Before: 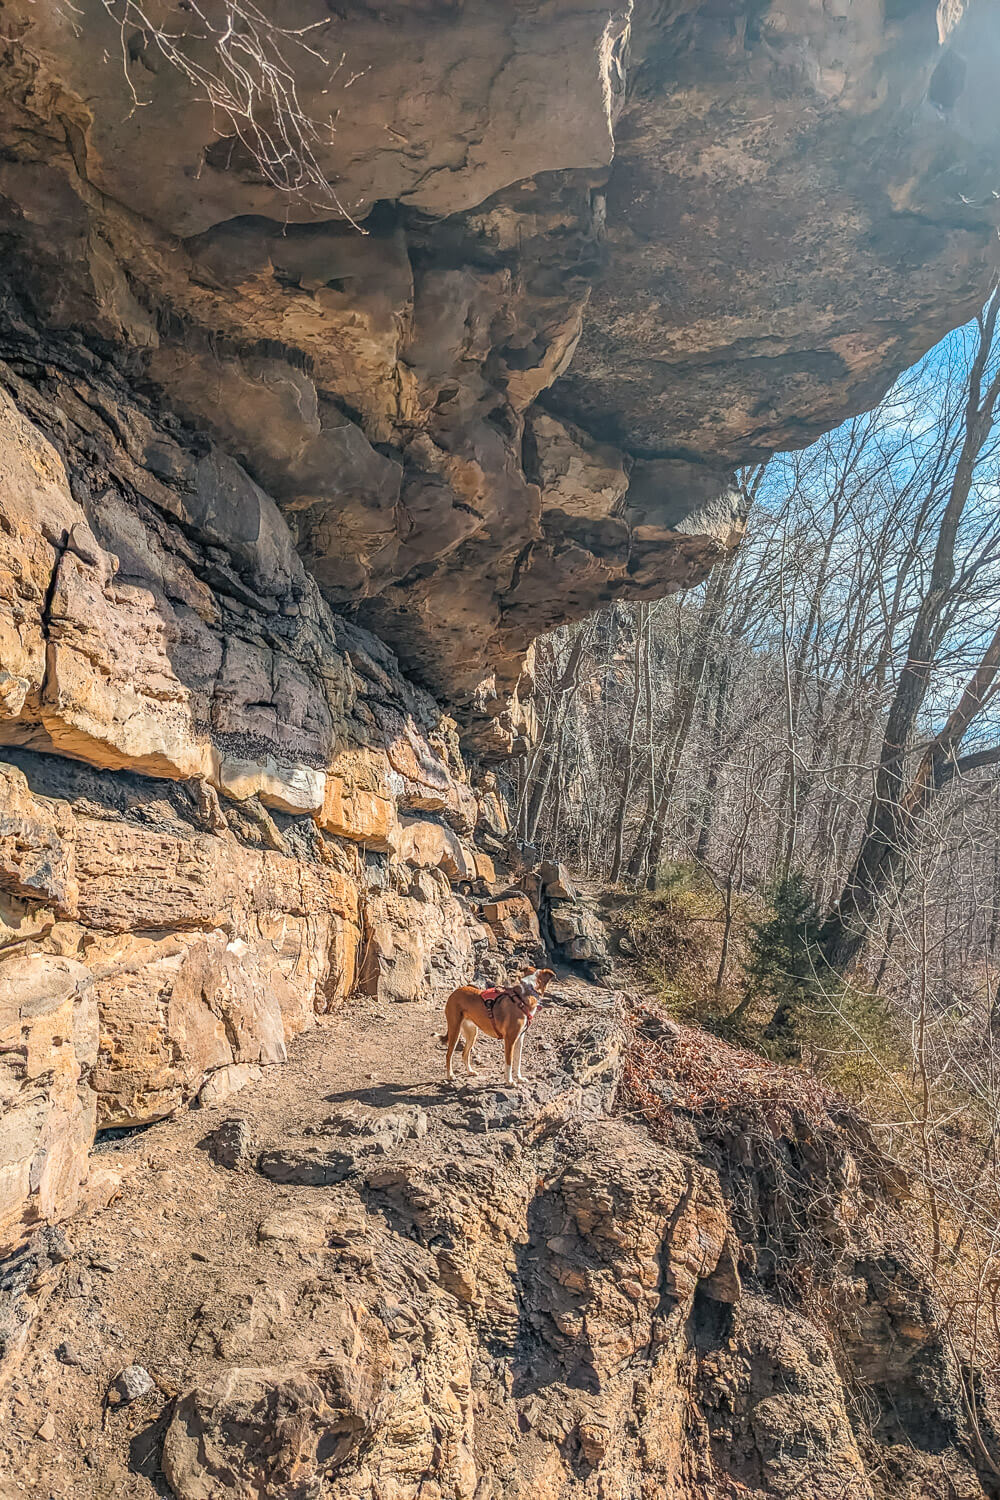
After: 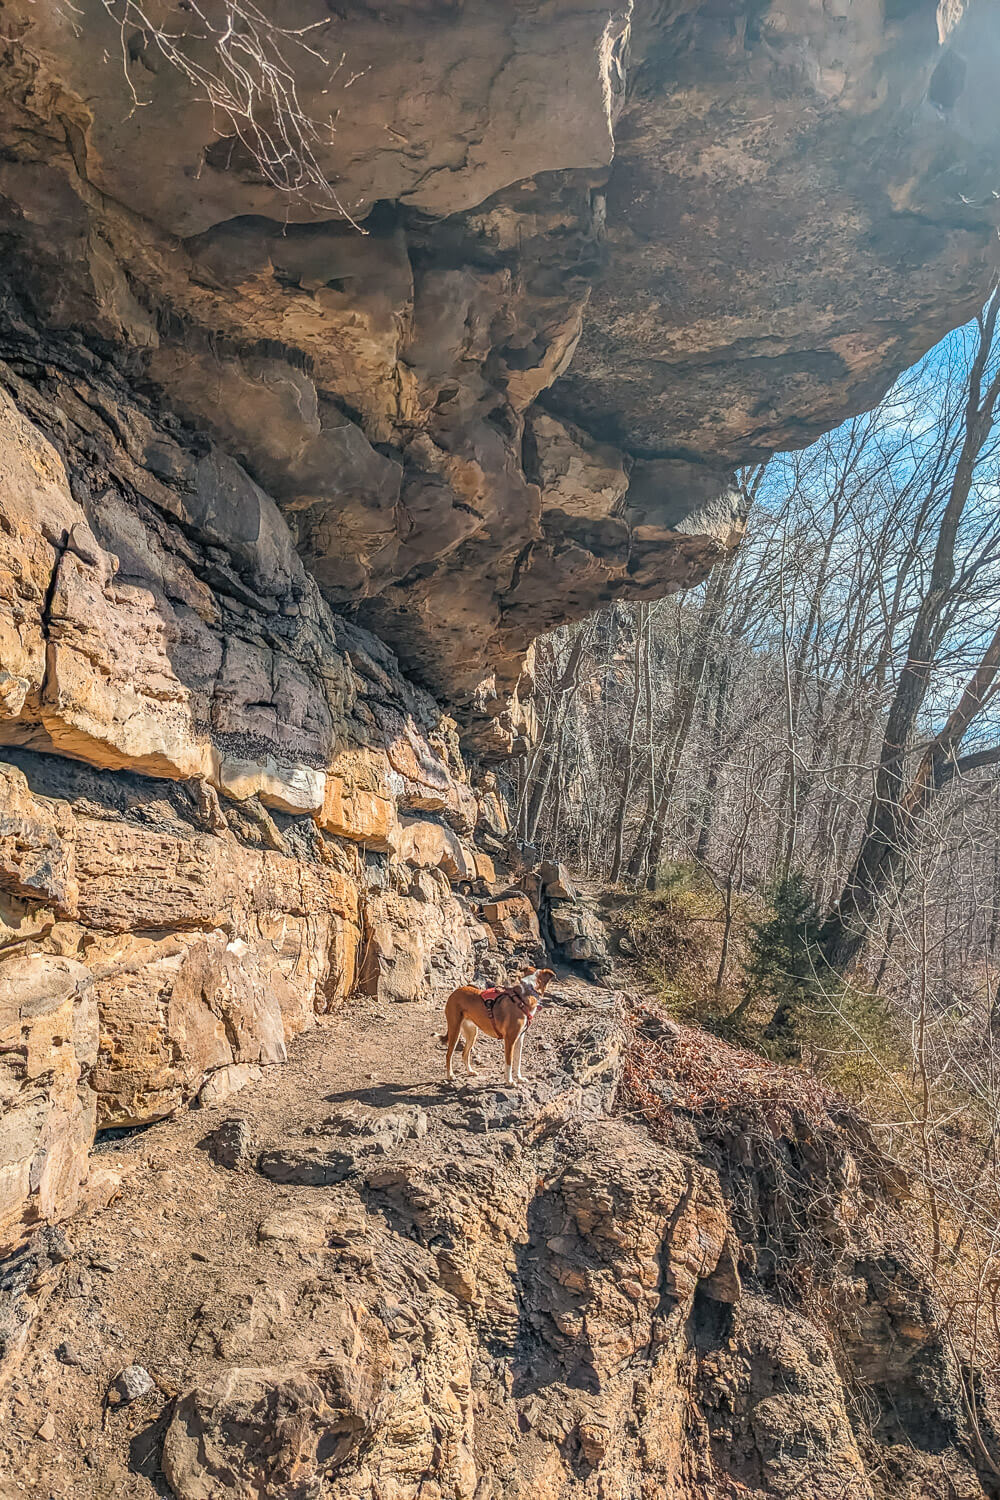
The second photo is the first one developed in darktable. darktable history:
color correction: highlights a* -0.075, highlights b* 0.138
shadows and highlights: radius 105.7, shadows 23.79, highlights -59.3, low approximation 0.01, soften with gaussian
